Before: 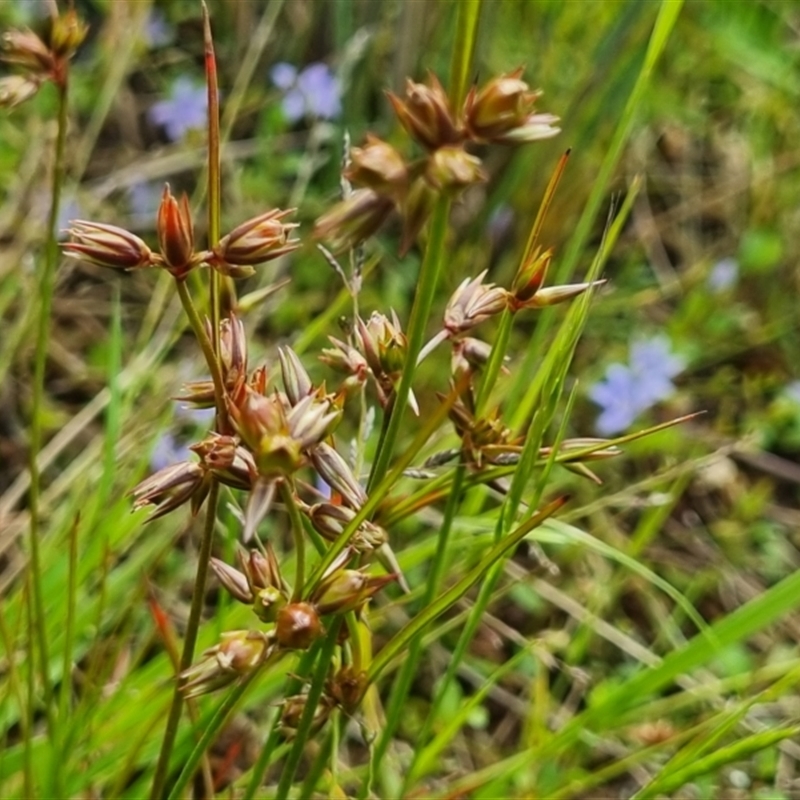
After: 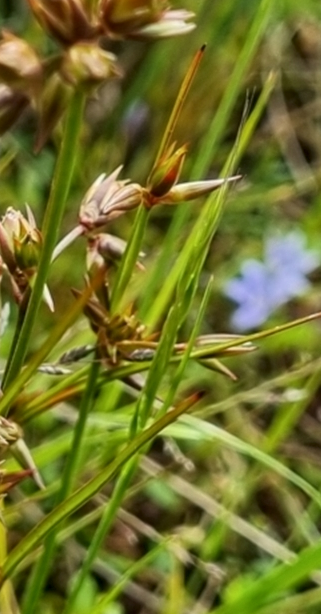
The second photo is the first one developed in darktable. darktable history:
crop: left 45.694%, top 13.028%, right 14.131%, bottom 10.13%
local contrast: on, module defaults
